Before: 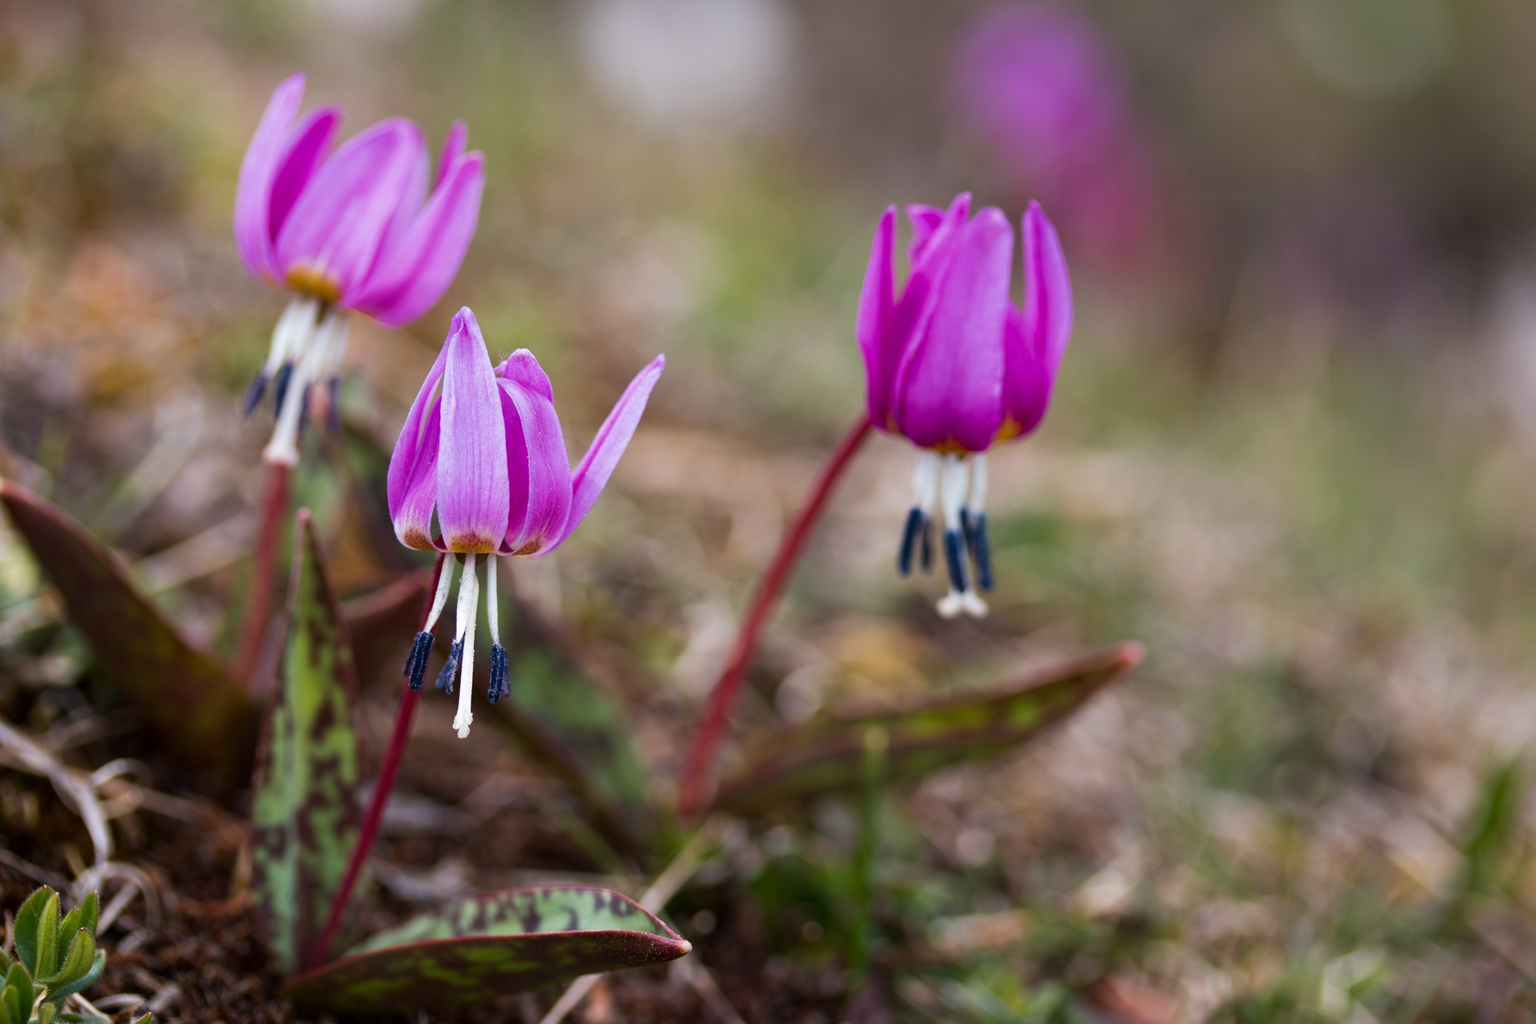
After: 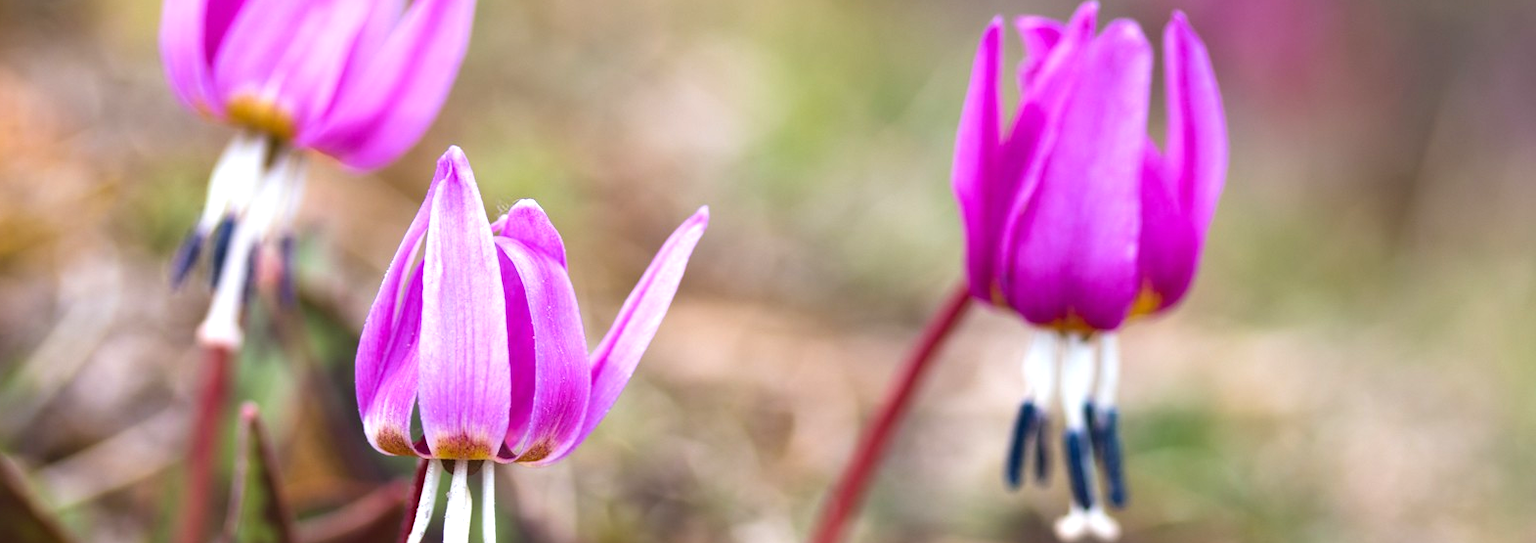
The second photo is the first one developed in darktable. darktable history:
crop: left 7.059%, top 18.755%, right 14.354%, bottom 39.489%
exposure: exposure 0.749 EV, compensate exposure bias true, compensate highlight preservation false
